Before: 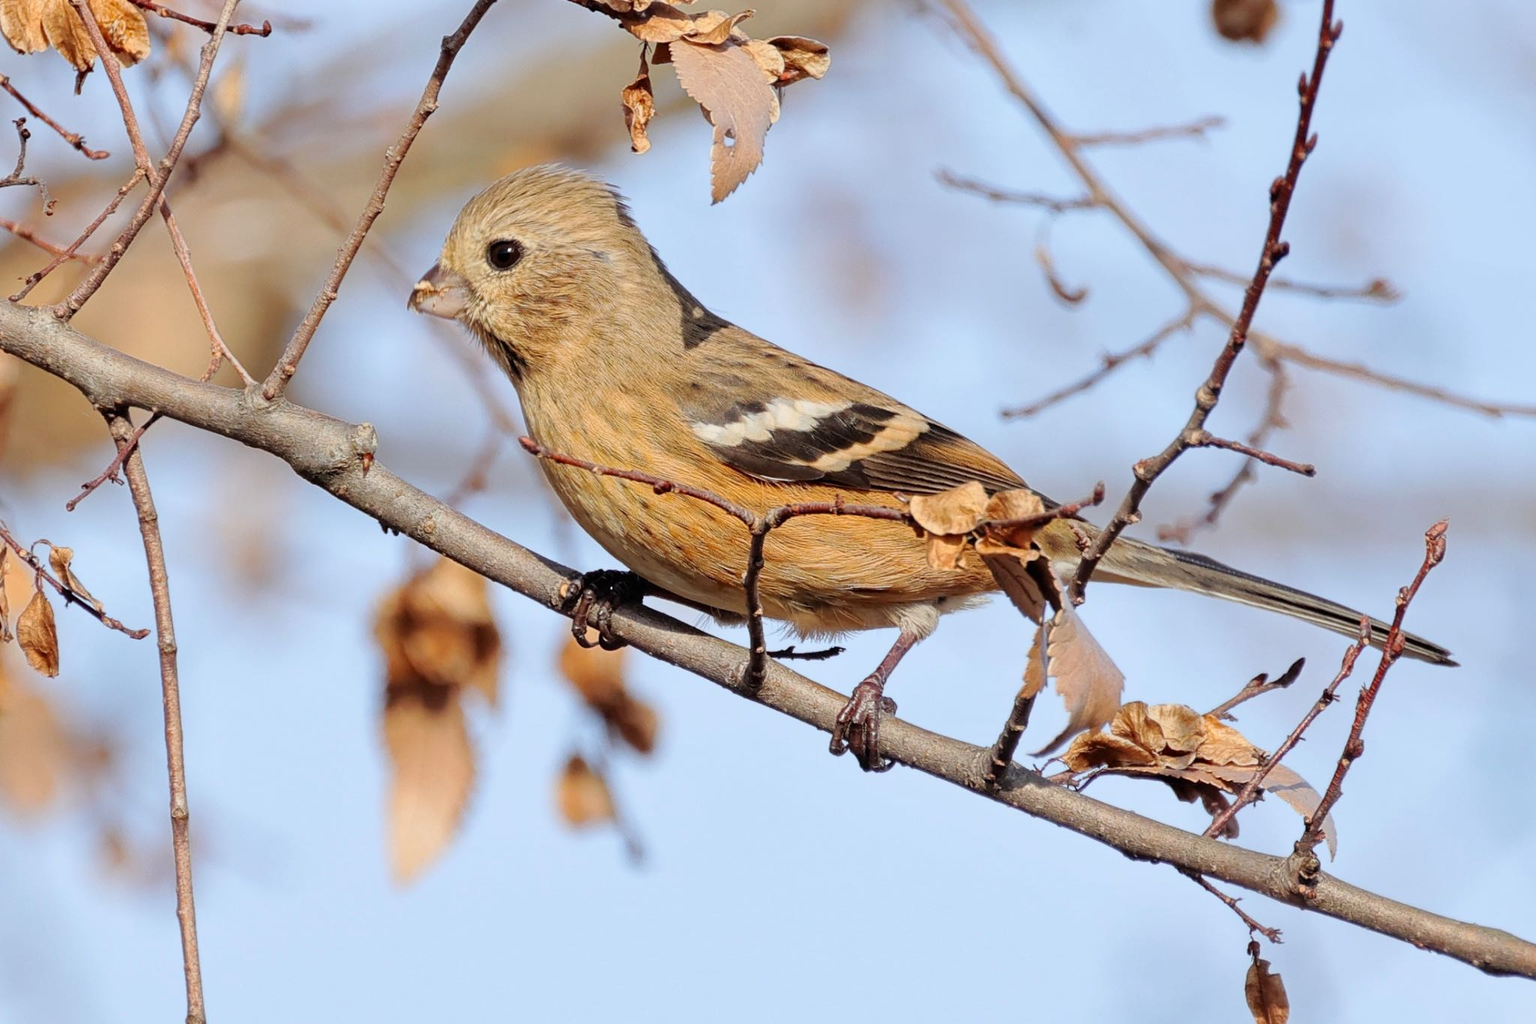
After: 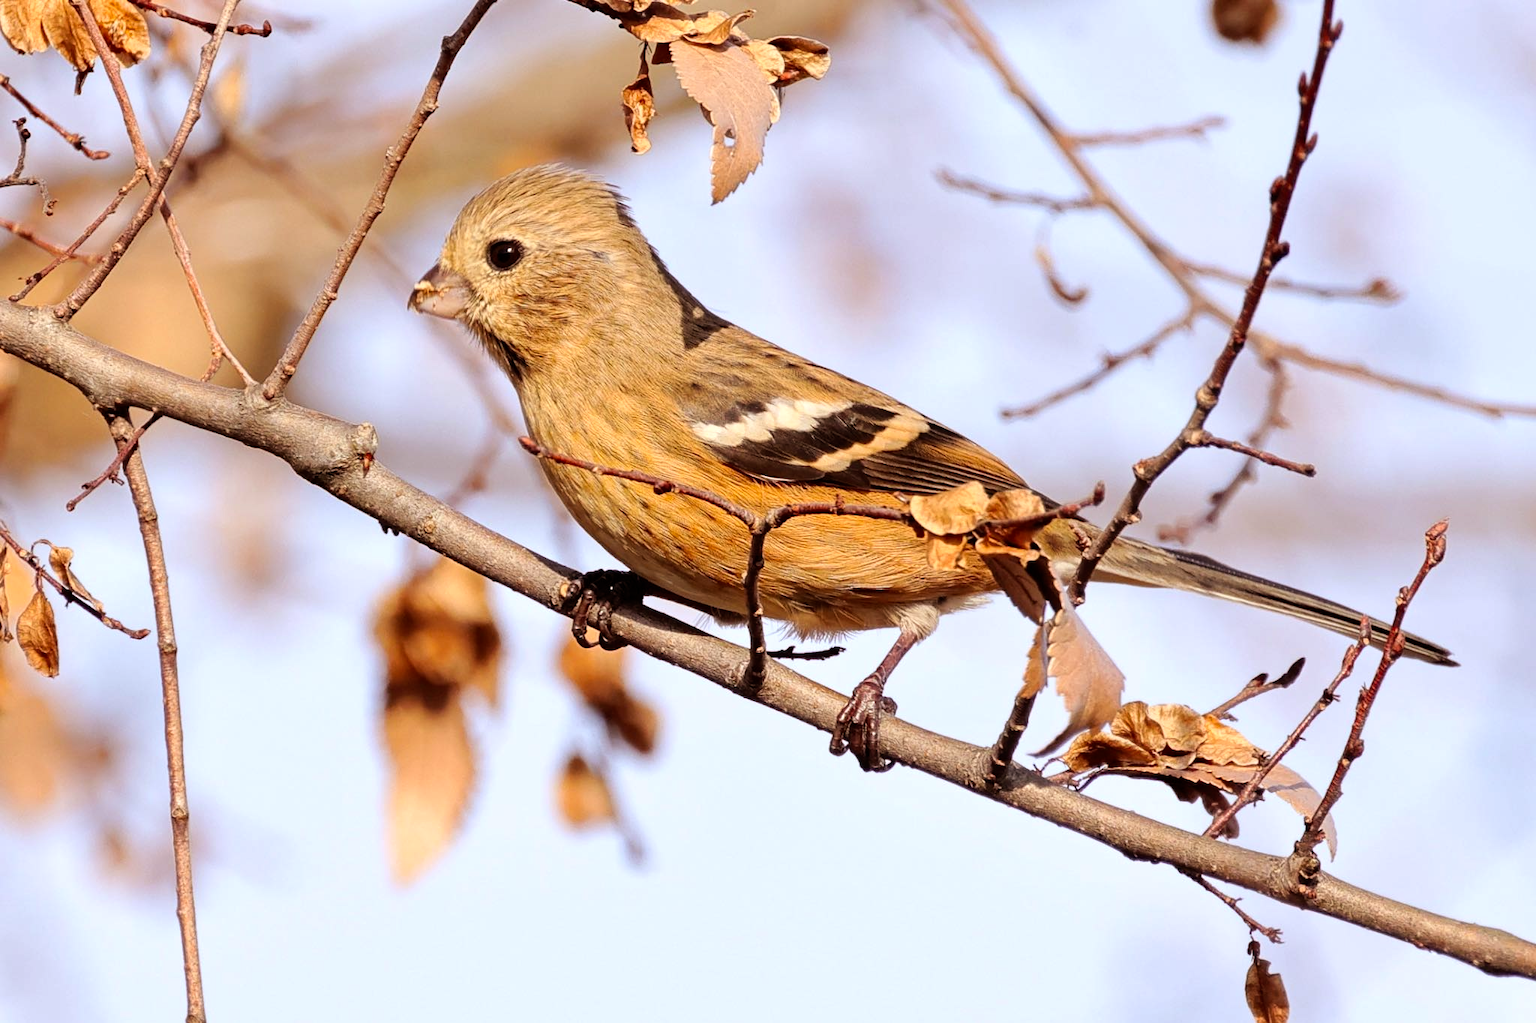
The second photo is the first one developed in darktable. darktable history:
tone equalizer: -8 EV -0.417 EV, -7 EV -0.389 EV, -6 EV -0.333 EV, -5 EV -0.222 EV, -3 EV 0.222 EV, -2 EV 0.333 EV, -1 EV 0.389 EV, +0 EV 0.417 EV, edges refinement/feathering 500, mask exposure compensation -1.57 EV, preserve details no
rgb levels: mode RGB, independent channels, levels [[0, 0.5, 1], [0, 0.521, 1], [0, 0.536, 1]]
color correction: highlights a* 3.84, highlights b* 5.07
